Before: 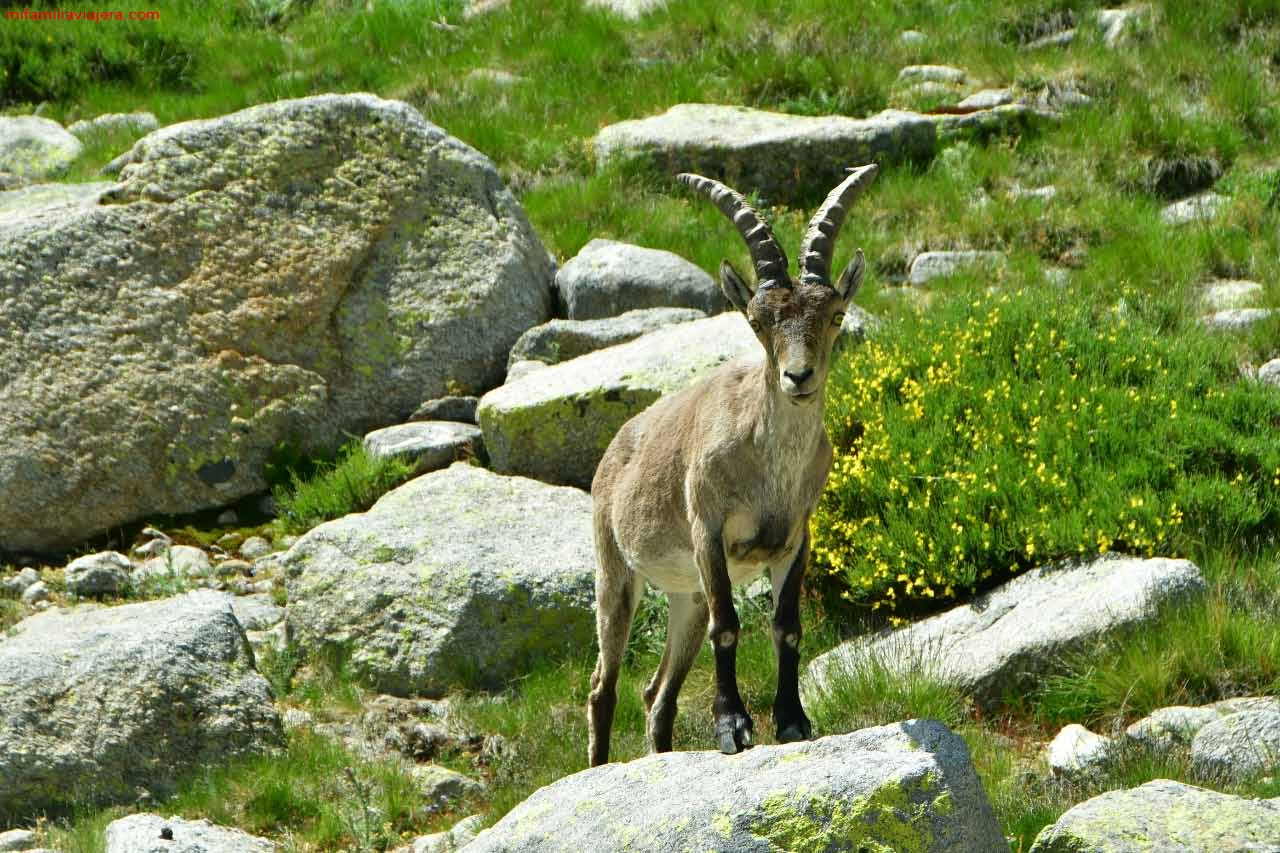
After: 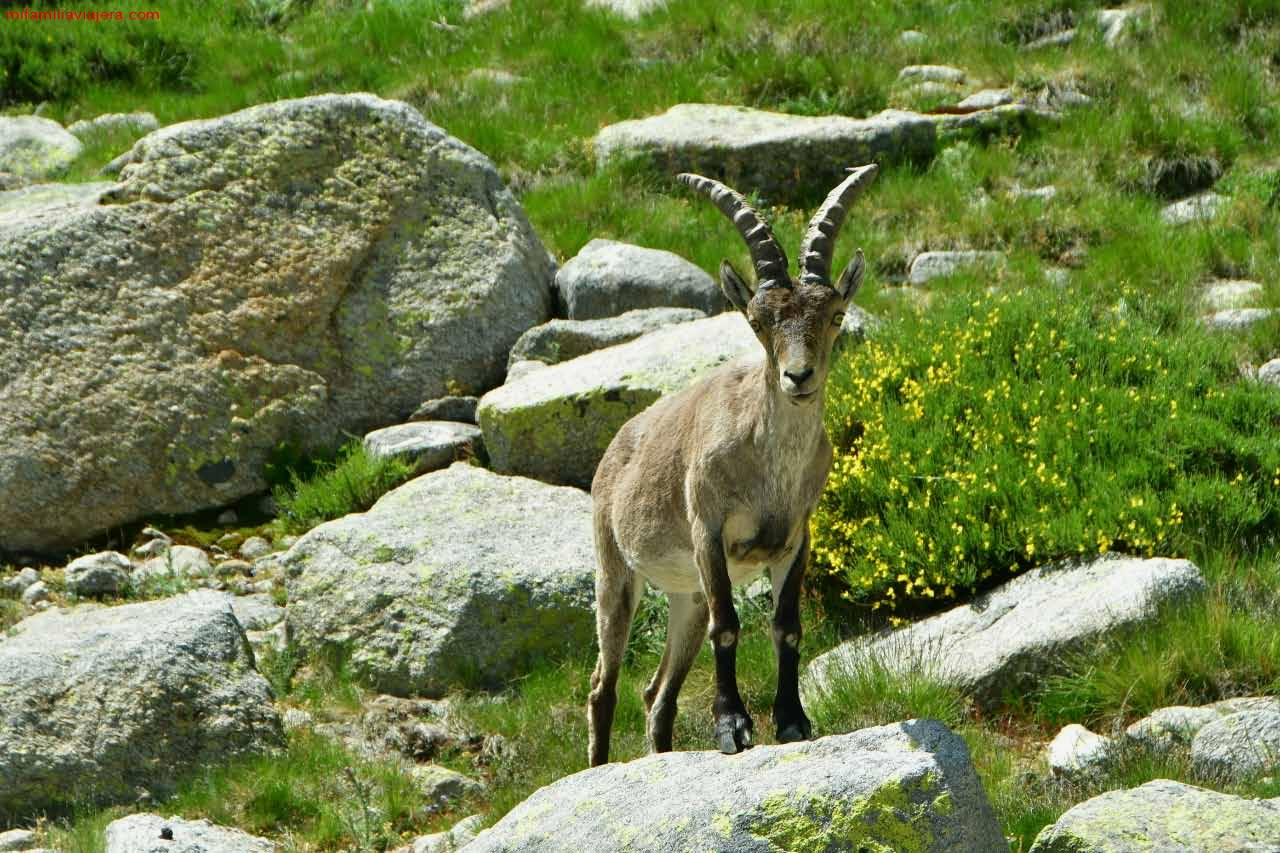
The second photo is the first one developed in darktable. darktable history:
exposure: exposure -0.113 EV, compensate highlight preservation false
